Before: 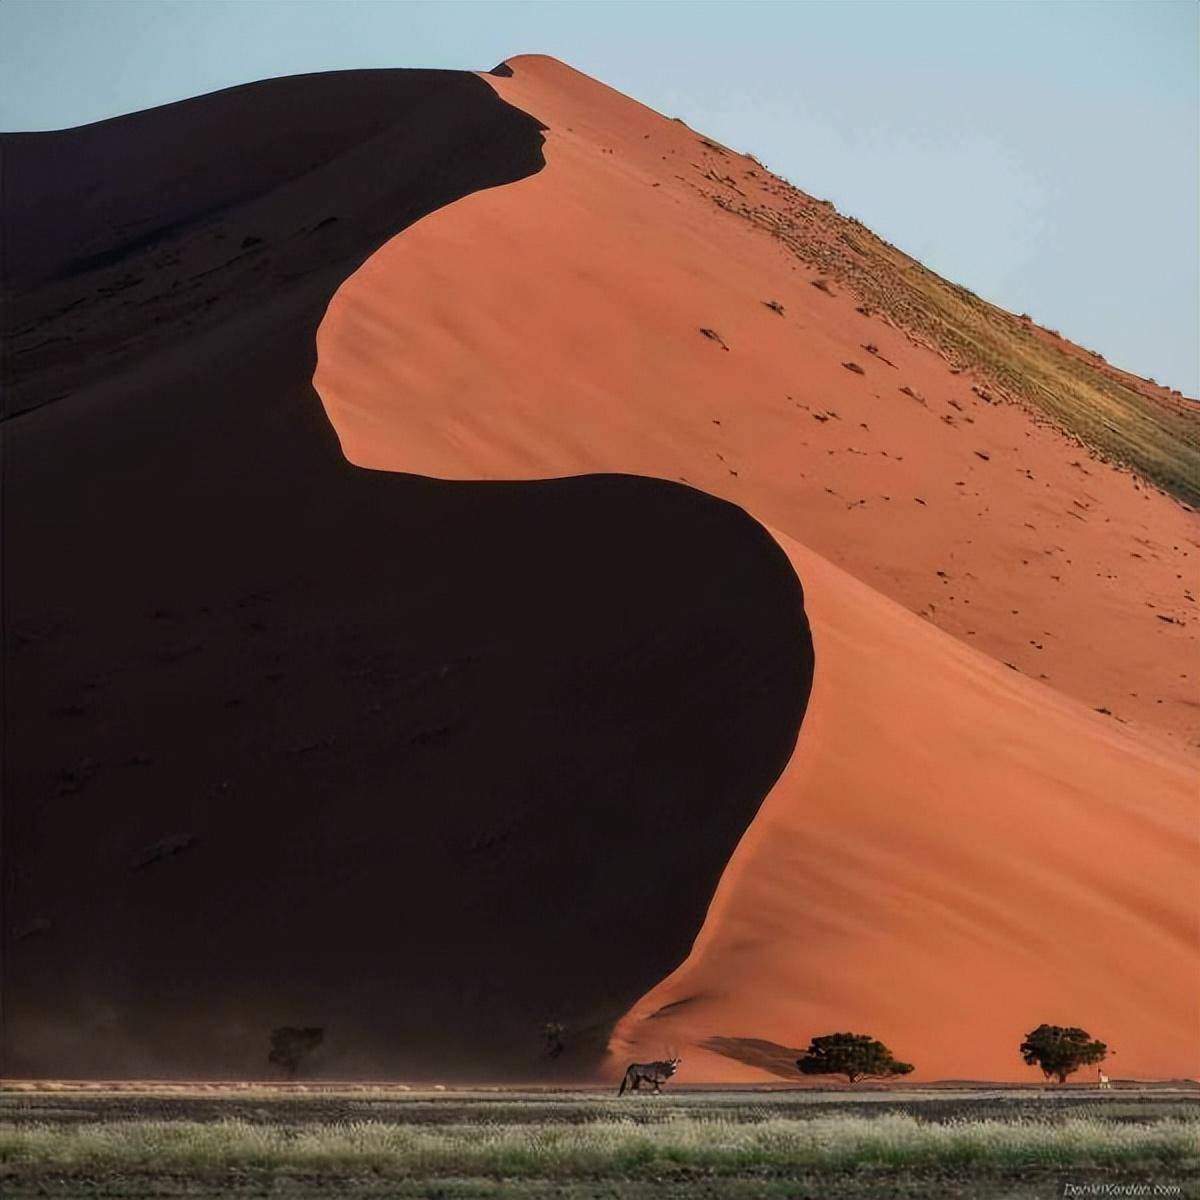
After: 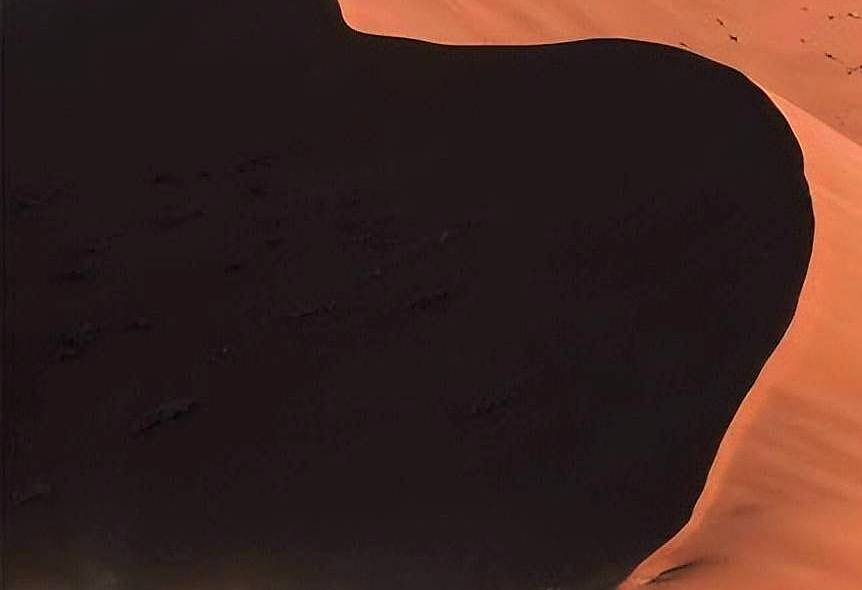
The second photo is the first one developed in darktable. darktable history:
exposure: exposure 0.375 EV, compensate highlight preservation false
sharpen: on, module defaults
crop: top 36.296%, right 28.162%, bottom 14.516%
